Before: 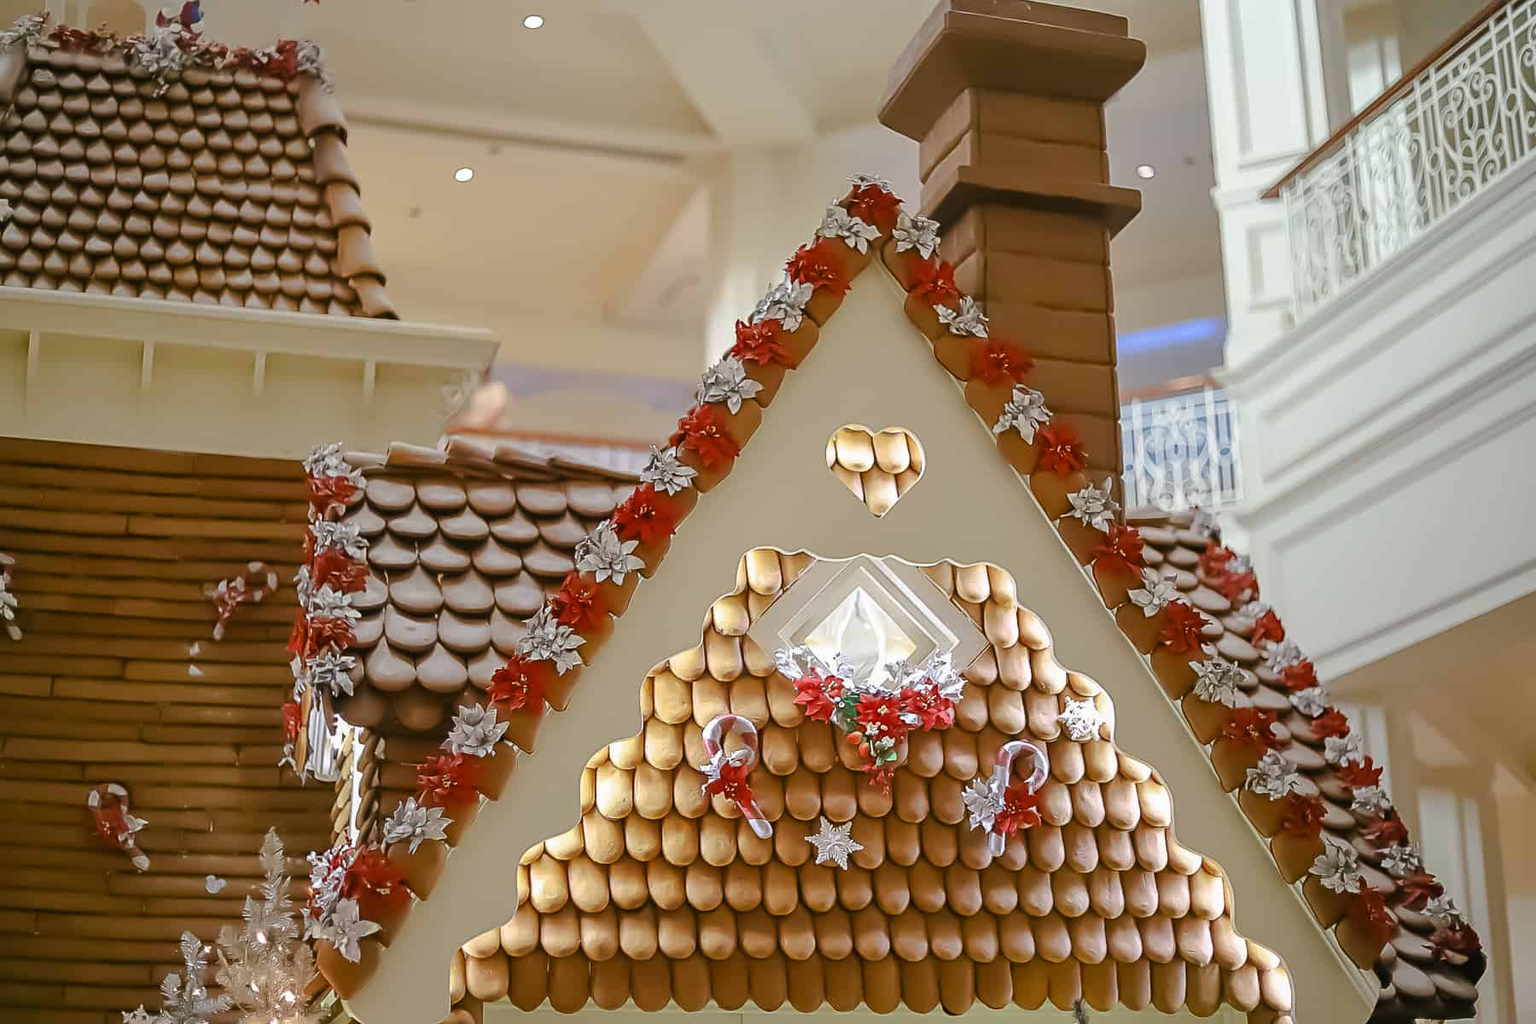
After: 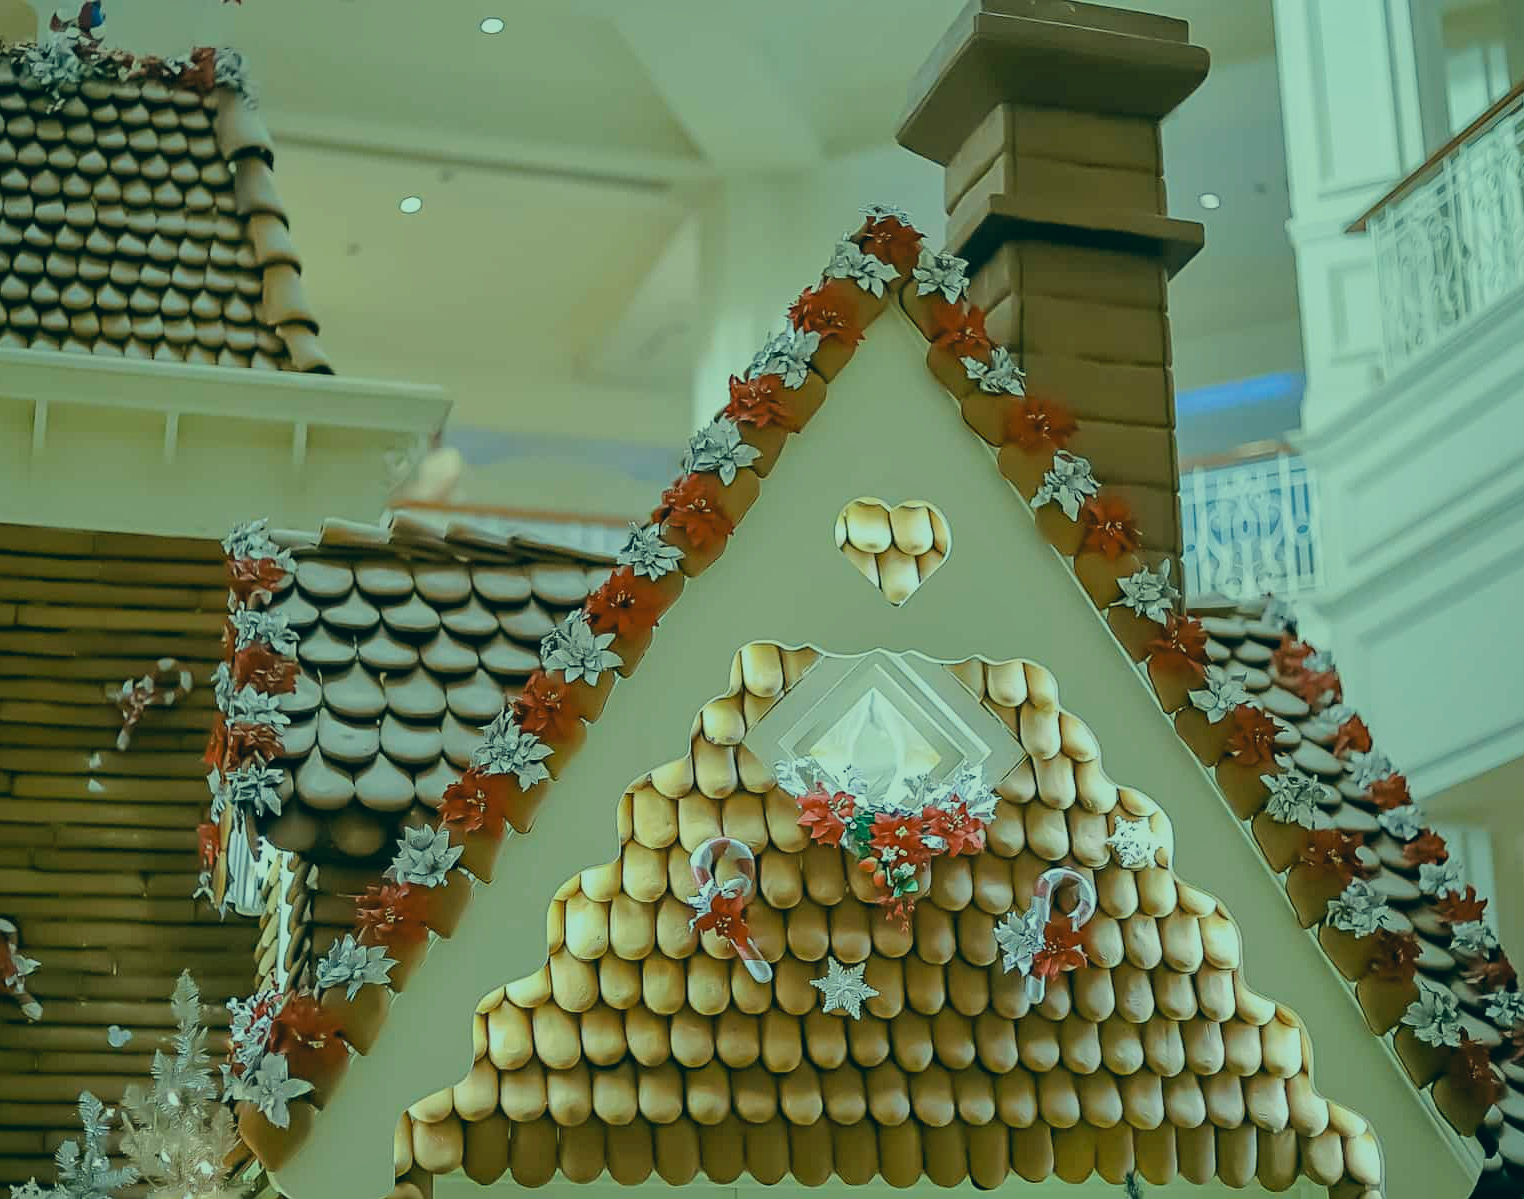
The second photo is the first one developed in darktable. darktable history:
color correction: highlights a* -19.96, highlights b* 9.79, shadows a* -19.89, shadows b* -11.19
shadows and highlights: shadows -20.16, white point adjustment -2.02, highlights -35.02
filmic rgb: black relative exposure -8.01 EV, white relative exposure 3.8 EV, hardness 4.37
crop: left 7.44%, right 7.844%
